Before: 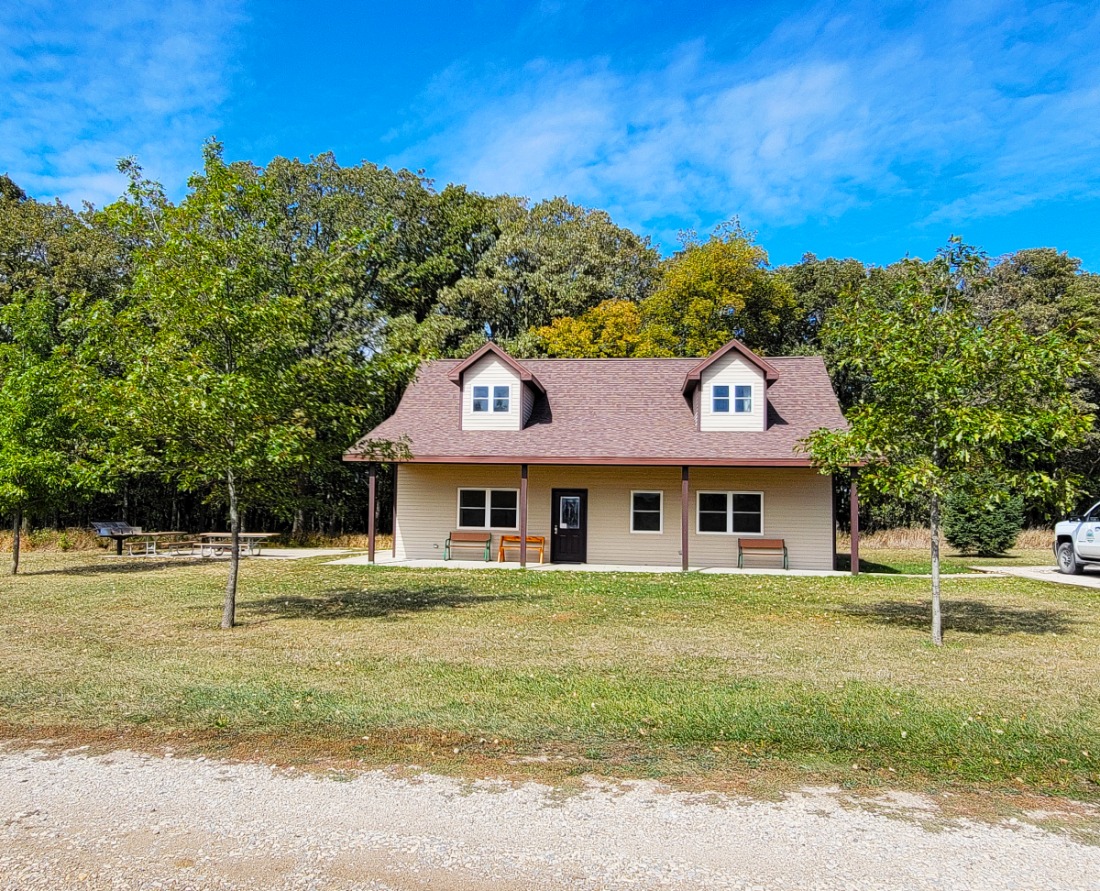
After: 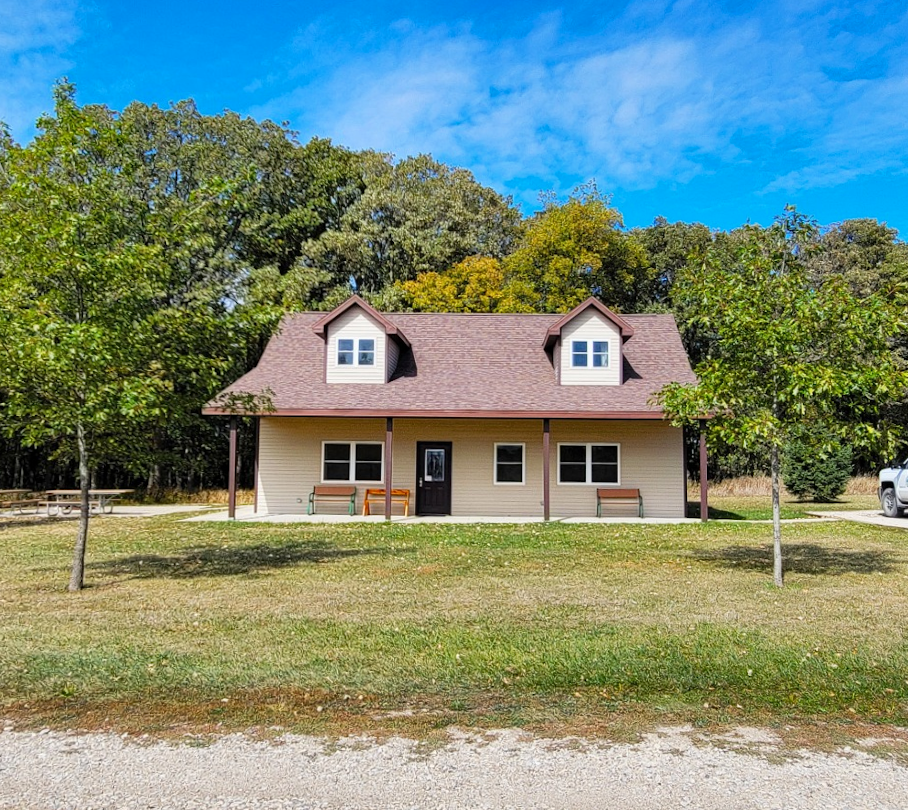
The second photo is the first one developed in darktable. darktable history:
rotate and perspective: rotation -0.013°, lens shift (vertical) -0.027, lens shift (horizontal) 0.178, crop left 0.016, crop right 0.989, crop top 0.082, crop bottom 0.918
crop: left 16.145%
shadows and highlights: soften with gaussian
